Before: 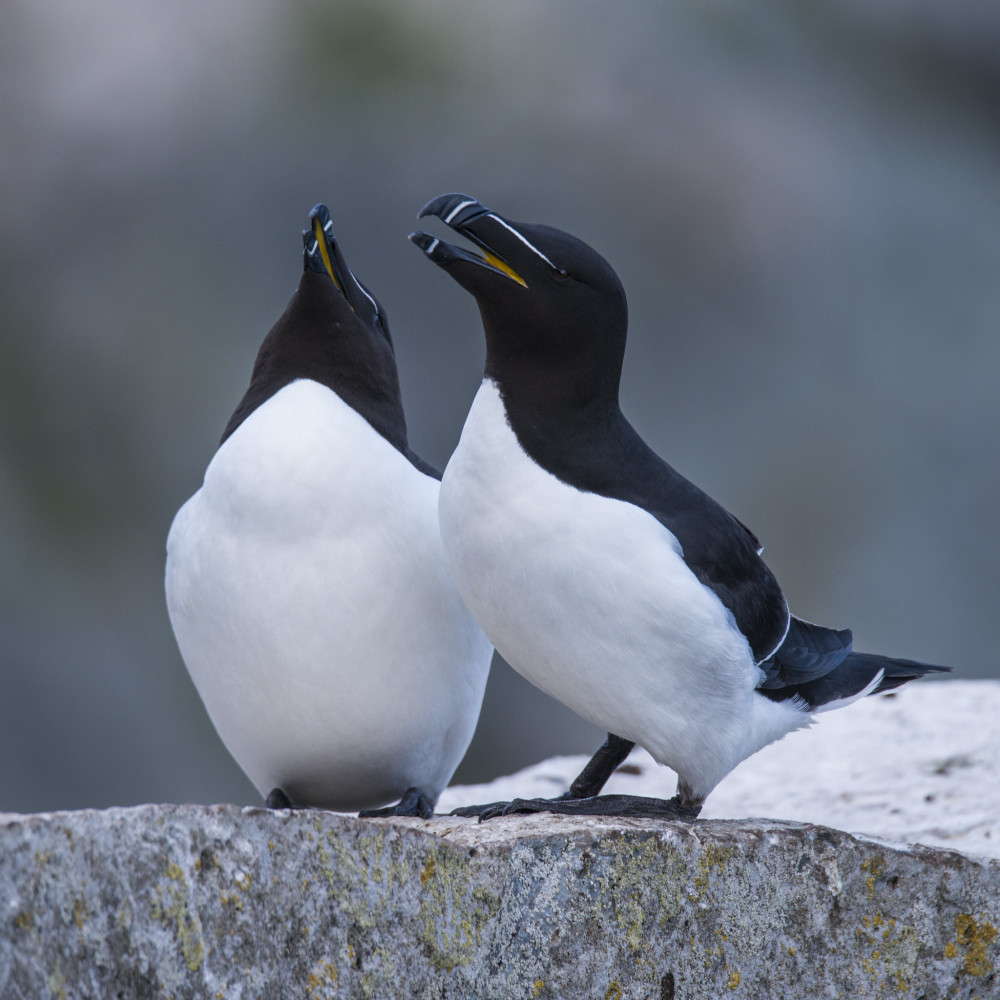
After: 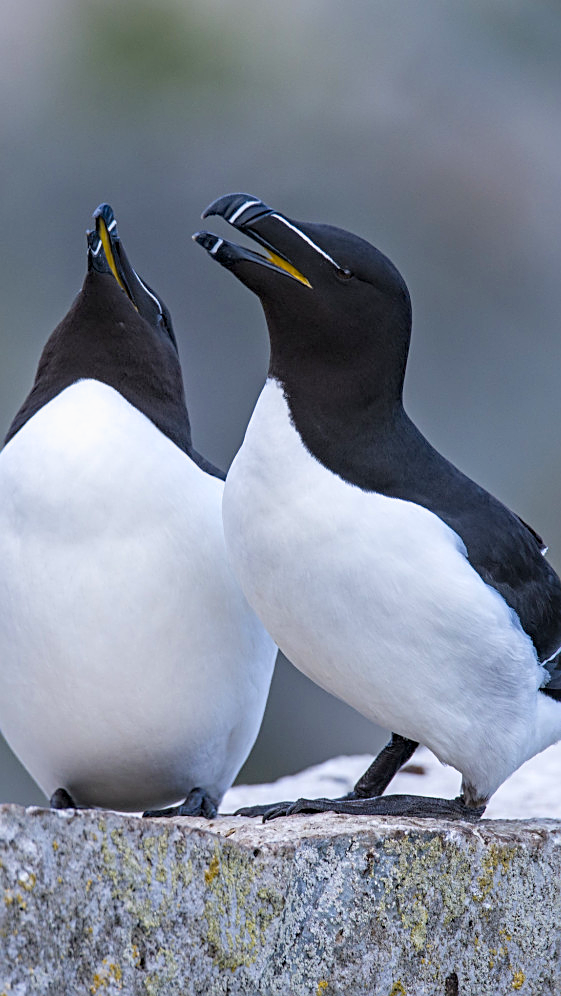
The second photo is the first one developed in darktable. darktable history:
exposure: exposure 0.7 EV, compensate highlight preservation false
crop: left 21.674%, right 22.086%
color balance rgb: global vibrance 10%
sharpen: on, module defaults
vibrance: on, module defaults
haze removal: compatibility mode true, adaptive false
filmic rgb: black relative exposure -15 EV, white relative exposure 3 EV, threshold 6 EV, target black luminance 0%, hardness 9.27, latitude 99%, contrast 0.912, shadows ↔ highlights balance 0.505%, add noise in highlights 0, color science v3 (2019), use custom middle-gray values true, iterations of high-quality reconstruction 0, contrast in highlights soft, enable highlight reconstruction true
